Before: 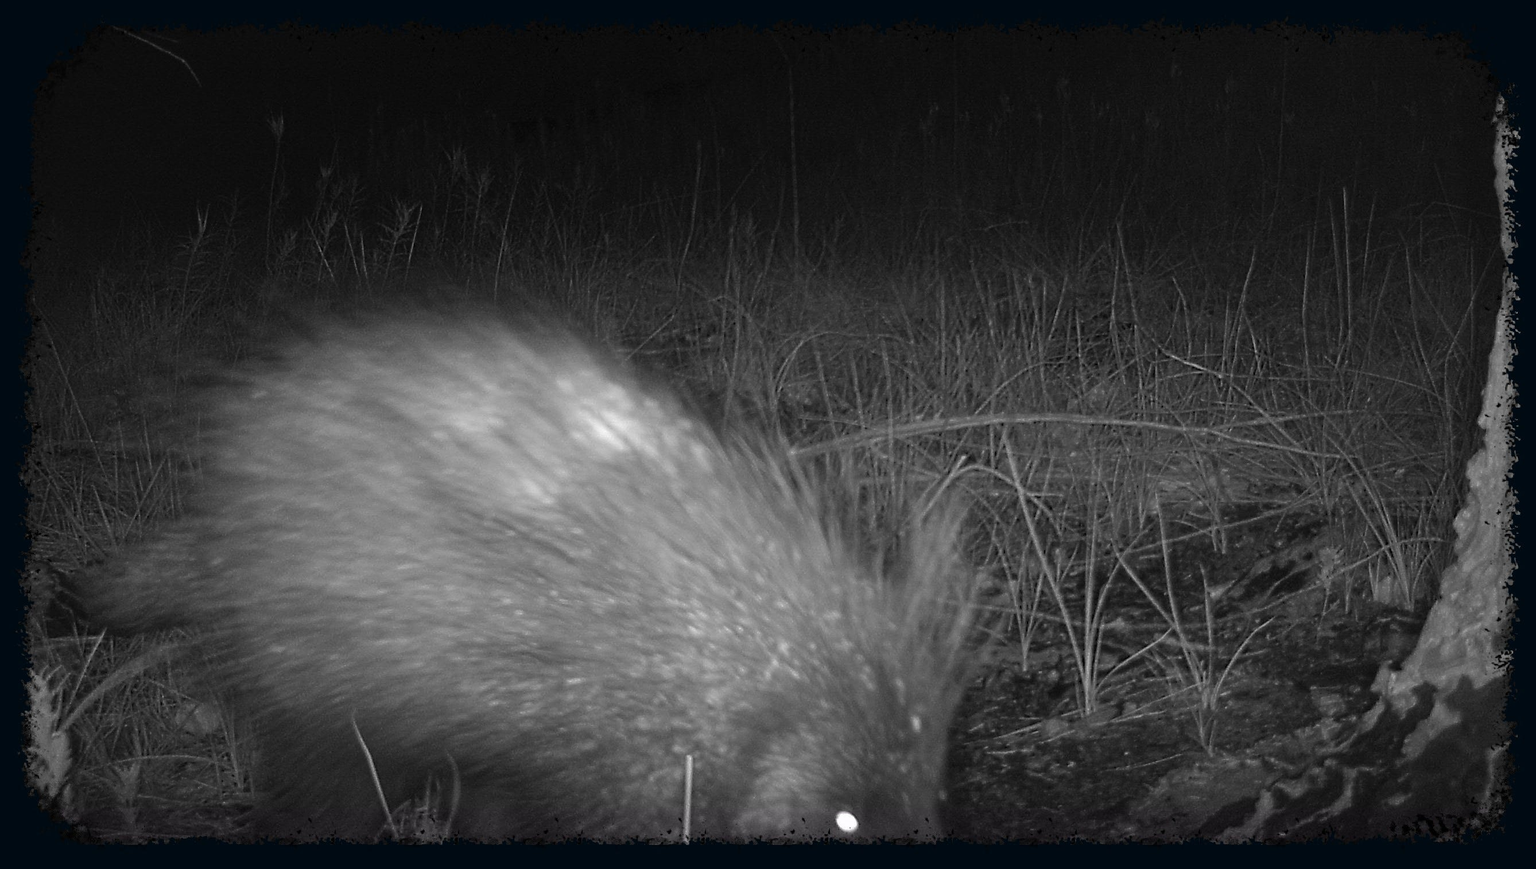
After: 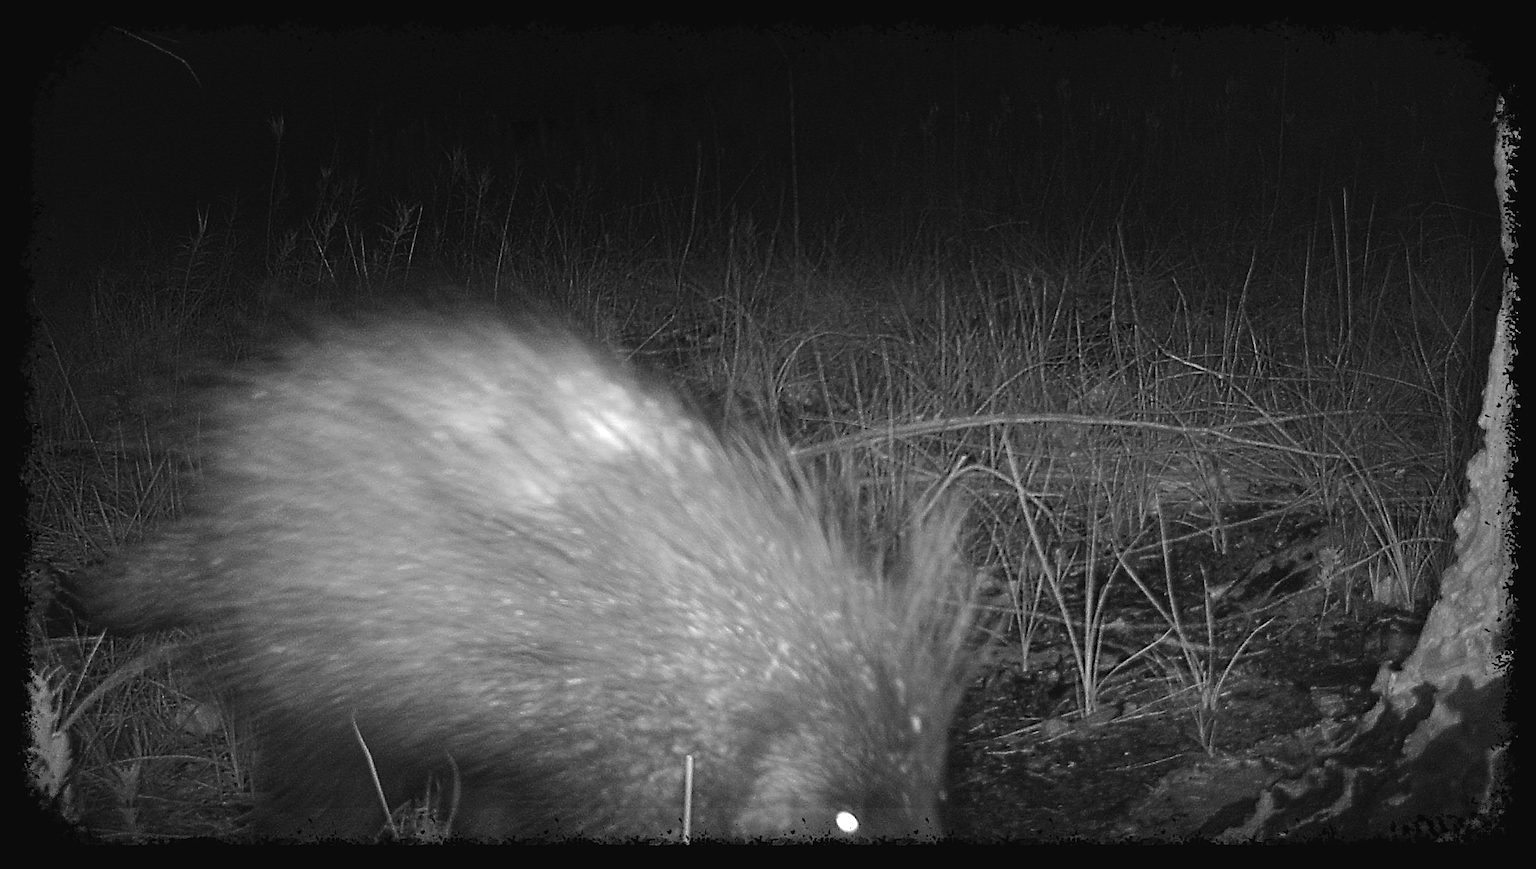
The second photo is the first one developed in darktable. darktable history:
tone equalizer: -8 EV -0.456 EV, -7 EV -0.367 EV, -6 EV -0.351 EV, -5 EV -0.262 EV, -3 EV 0.225 EV, -2 EV 0.338 EV, -1 EV 0.369 EV, +0 EV 0.397 EV
contrast brightness saturation: saturation 0.483
sharpen: on, module defaults
color zones: curves: ch0 [(0.002, 0.589) (0.107, 0.484) (0.146, 0.249) (0.217, 0.352) (0.309, 0.525) (0.39, 0.404) (0.455, 0.169) (0.597, 0.055) (0.724, 0.212) (0.775, 0.691) (0.869, 0.571) (1, 0.587)]; ch1 [(0, 0) (0.143, 0) (0.286, 0) (0.429, 0) (0.571, 0) (0.714, 0) (0.857, 0)]
color balance rgb: highlights gain › chroma 1.039%, highlights gain › hue 70.75°, global offset › luminance 0.38%, global offset › chroma 0.212%, global offset › hue 254.78°, perceptual saturation grading › global saturation 25.68%, global vibrance 20%
